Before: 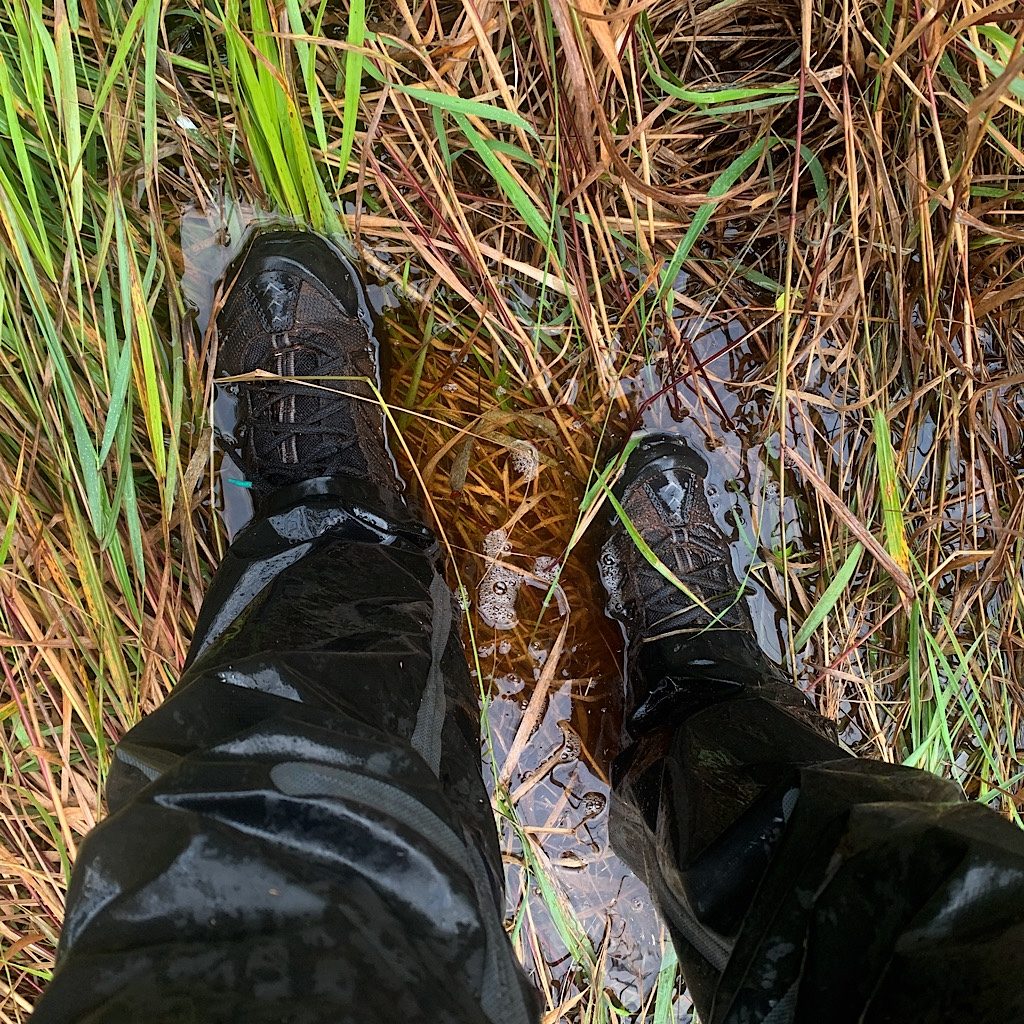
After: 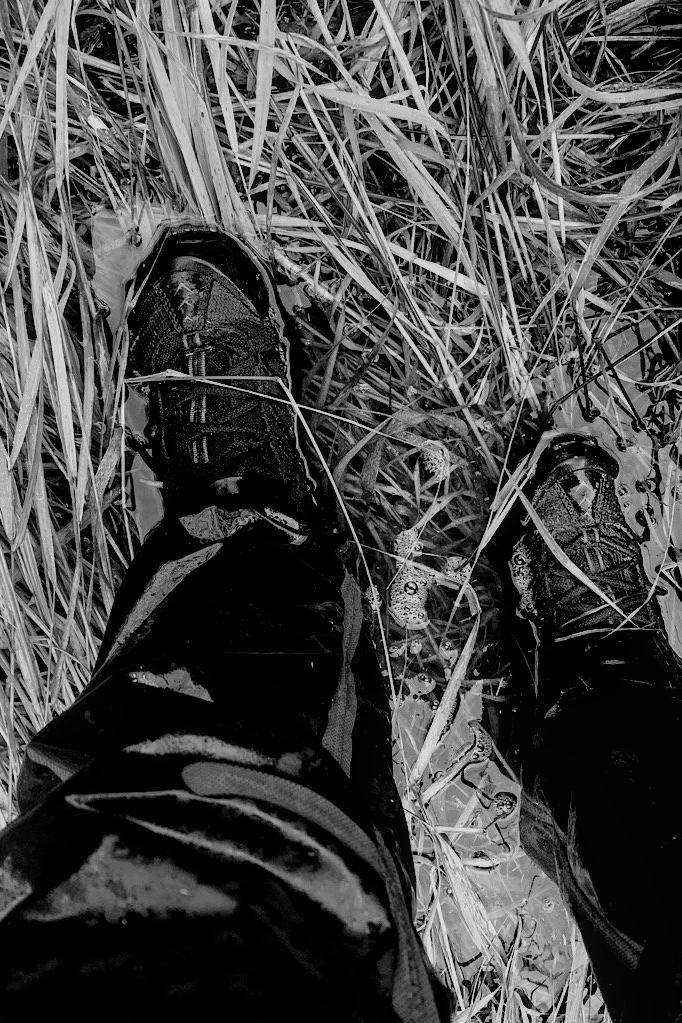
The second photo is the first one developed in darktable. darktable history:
filmic rgb: black relative exposure -3.31 EV, white relative exposure 3.45 EV, hardness 2.36, contrast 1.103
monochrome: a 32, b 64, size 2.3, highlights 1
local contrast: on, module defaults
contrast brightness saturation: saturation -0.1
color calibration: output R [1.063, -0.012, -0.003, 0], output G [0, 1.022, 0.021, 0], output B [-0.079, 0.047, 1, 0], illuminant custom, x 0.389, y 0.387, temperature 3838.64 K
crop and rotate: left 8.786%, right 24.548%
color contrast: blue-yellow contrast 0.7
contrast equalizer: y [[0.5 ×4, 0.467, 0.376], [0.5 ×6], [0.5 ×6], [0 ×6], [0 ×6]]
